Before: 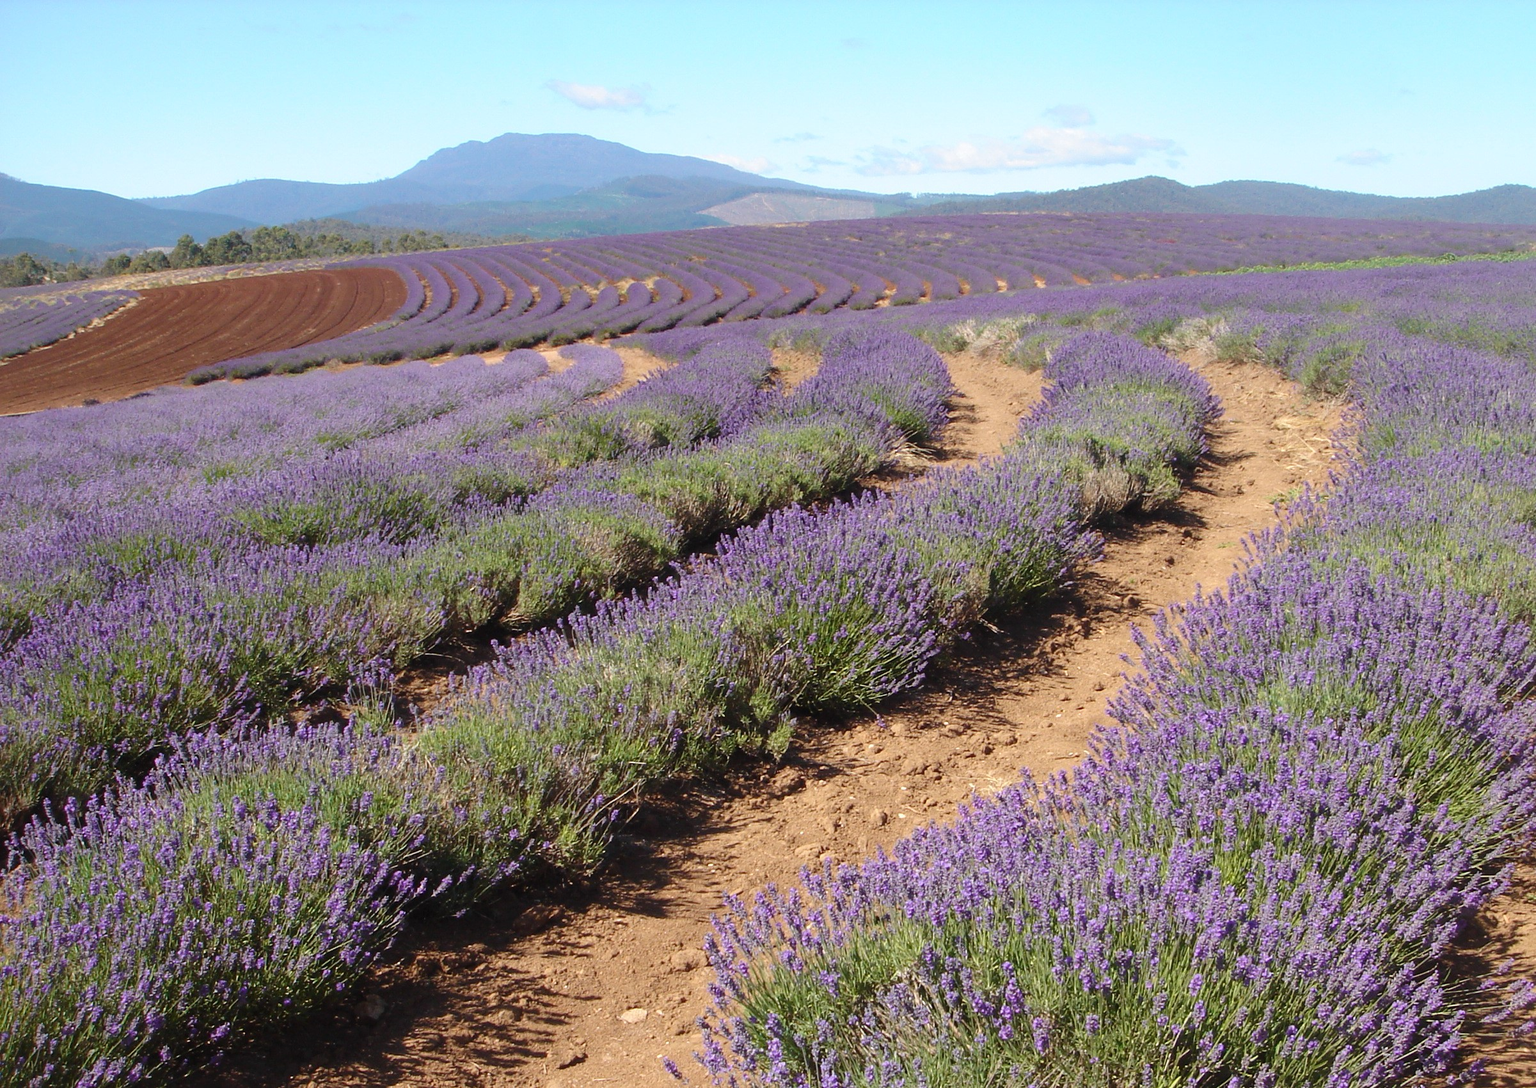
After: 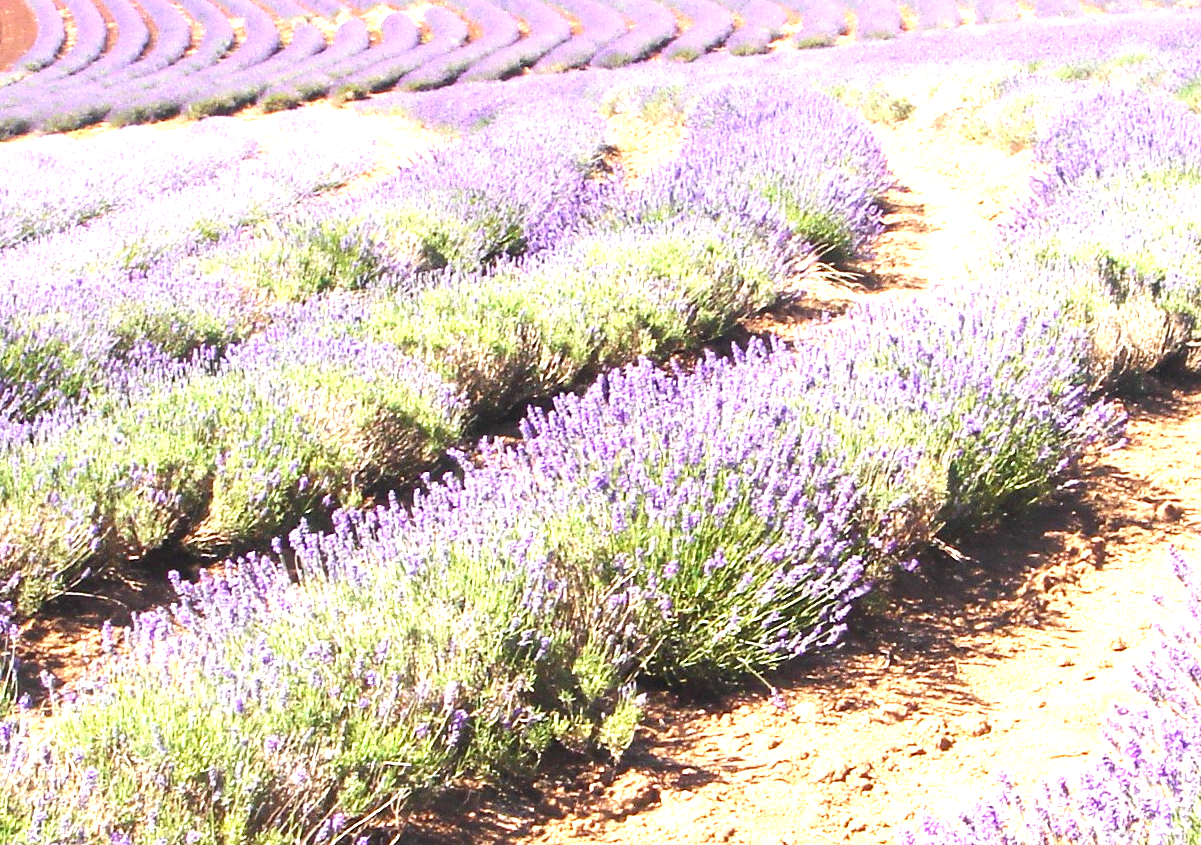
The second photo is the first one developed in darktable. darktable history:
crop: left 24.956%, top 25.279%, right 25.019%, bottom 25.016%
exposure: exposure 1.989 EV, compensate exposure bias true, compensate highlight preservation false
